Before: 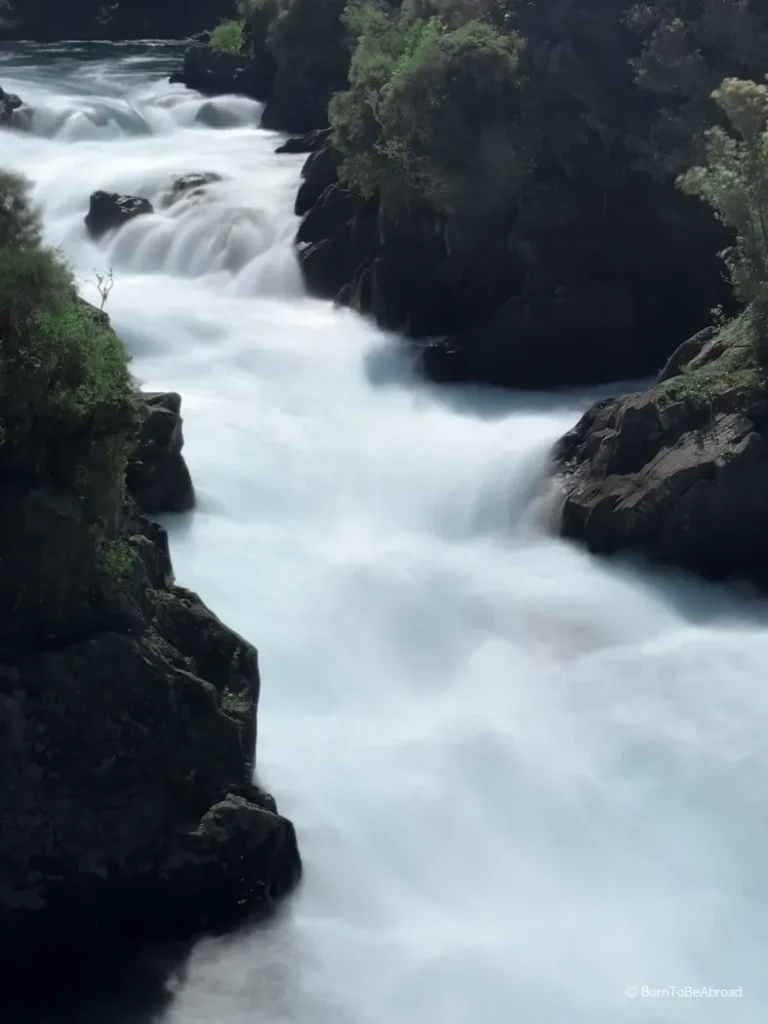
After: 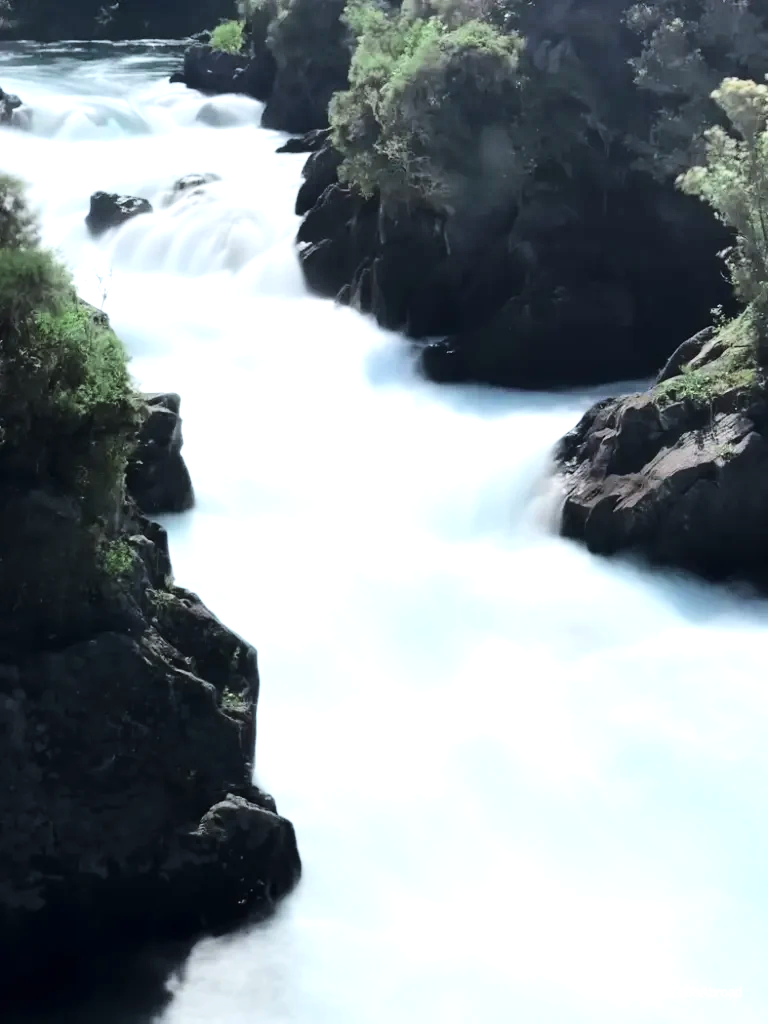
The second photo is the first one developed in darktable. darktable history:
tone equalizer: -7 EV 0.153 EV, -6 EV 0.592 EV, -5 EV 1.18 EV, -4 EV 1.36 EV, -3 EV 1.16 EV, -2 EV 0.6 EV, -1 EV 0.153 EV, edges refinement/feathering 500, mask exposure compensation -1.57 EV, preserve details no
levels: gray 59.39%, levels [0, 0.43, 0.859]
